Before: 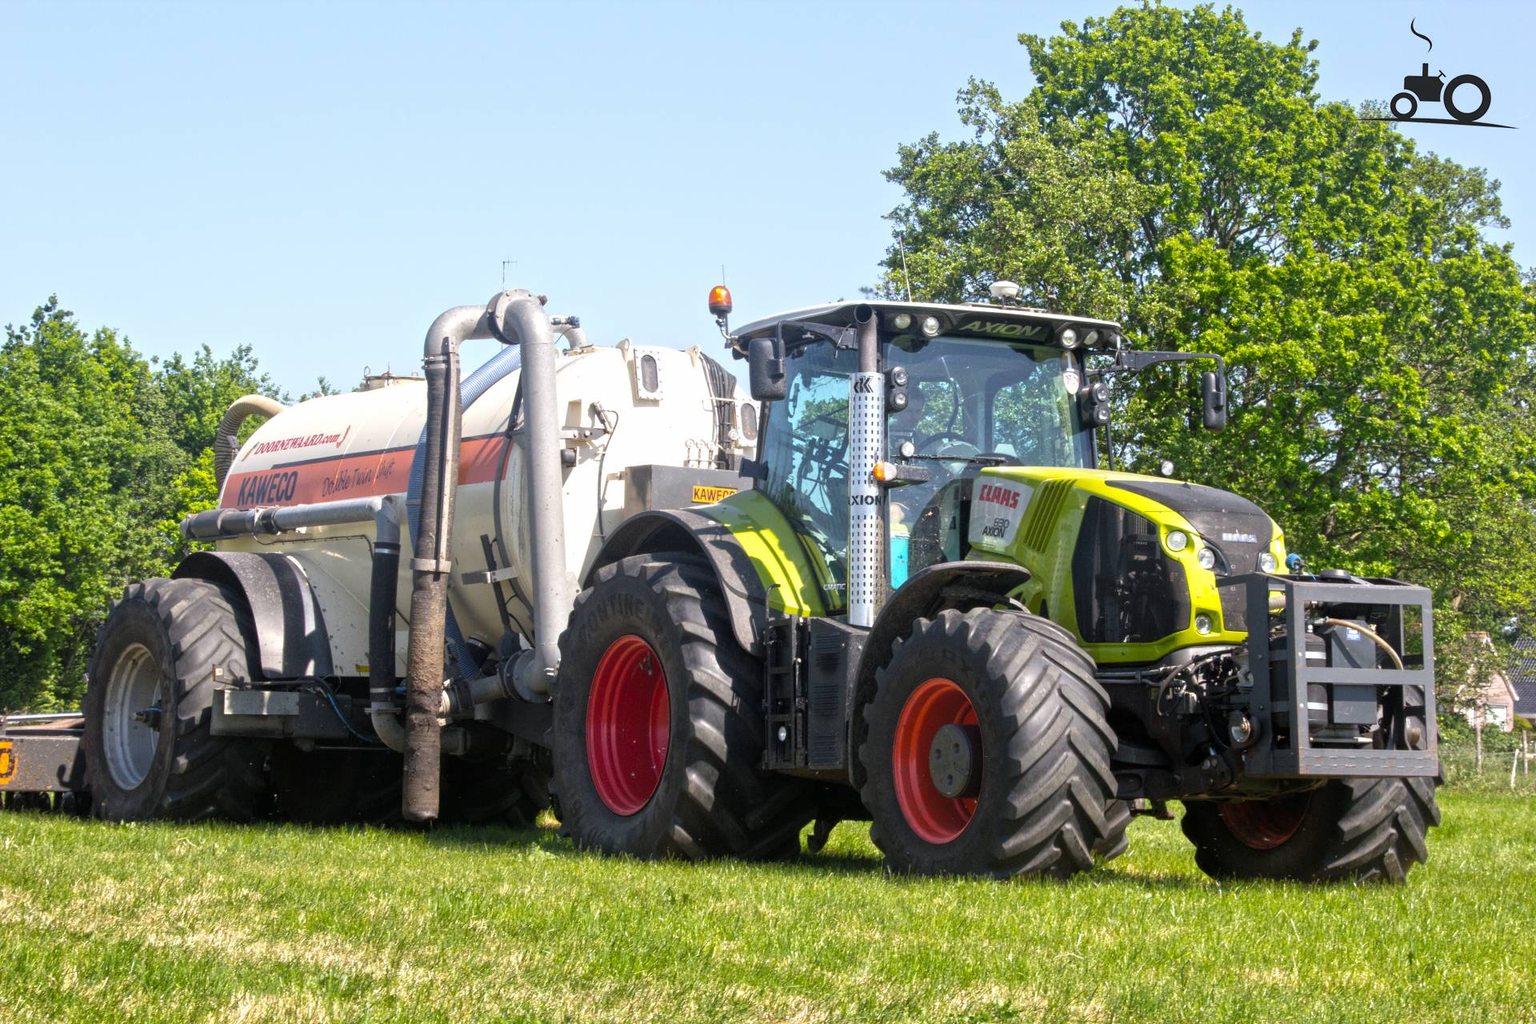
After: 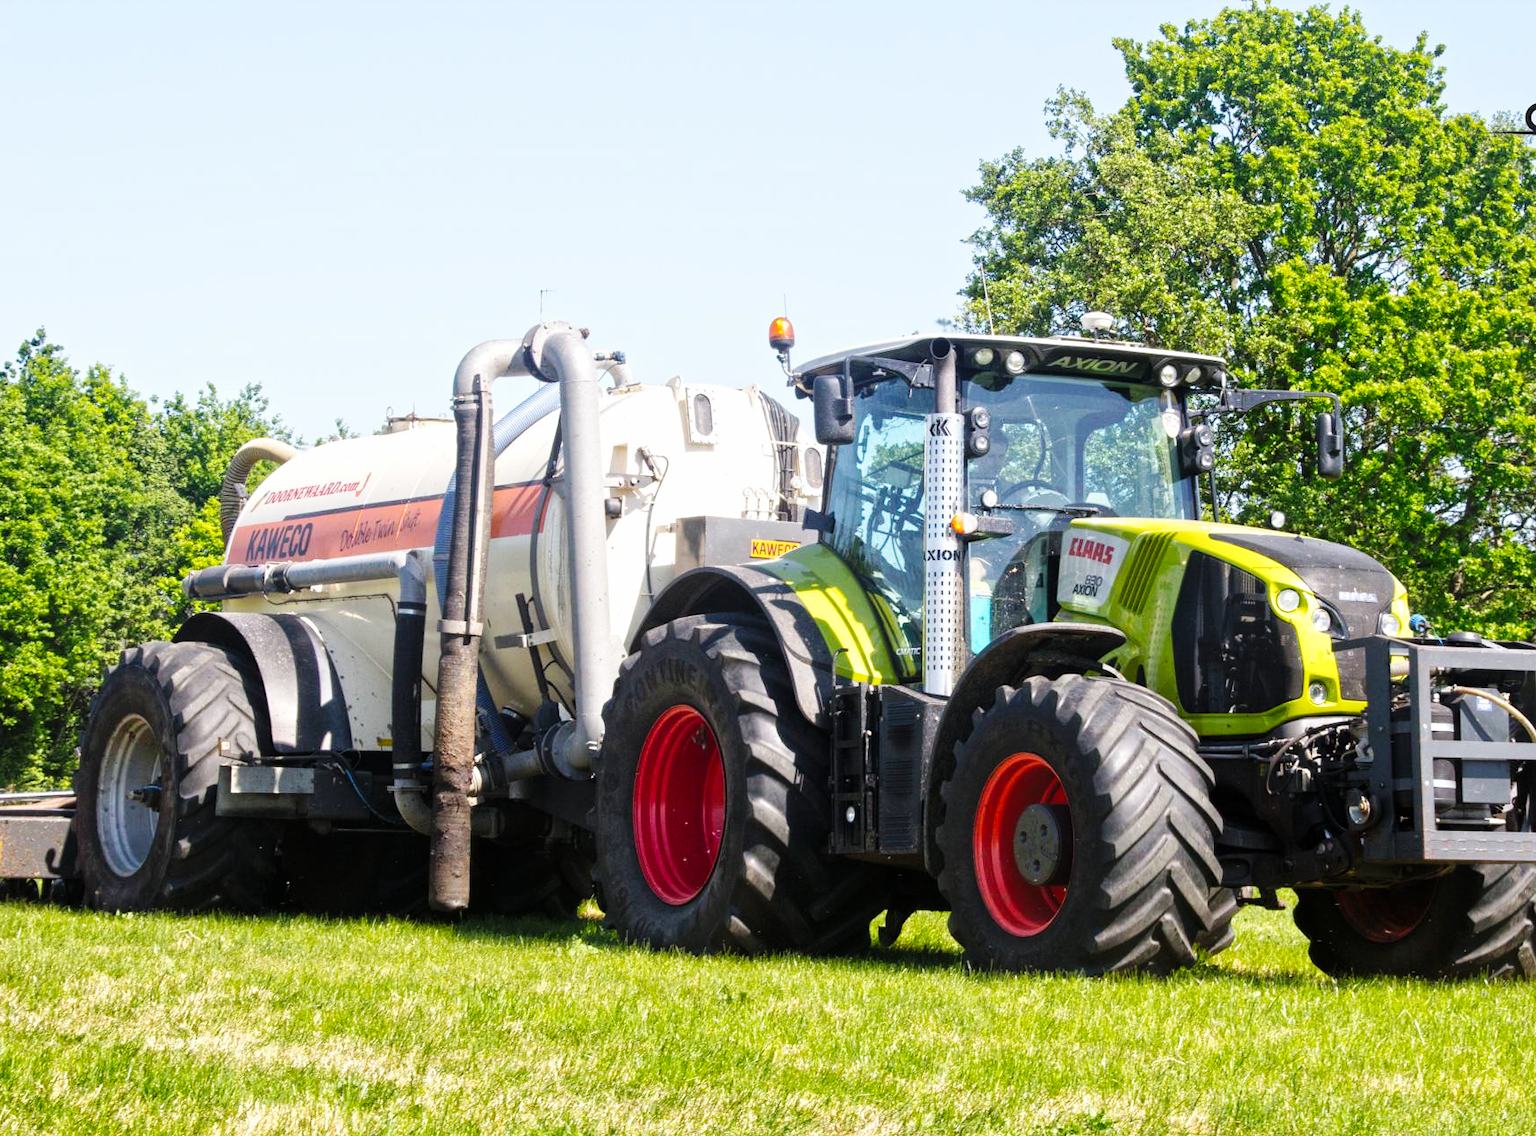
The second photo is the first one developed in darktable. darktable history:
crop and rotate: left 1.088%, right 8.807%
base curve: curves: ch0 [(0, 0) (0.032, 0.025) (0.121, 0.166) (0.206, 0.329) (0.605, 0.79) (1, 1)], preserve colors none
